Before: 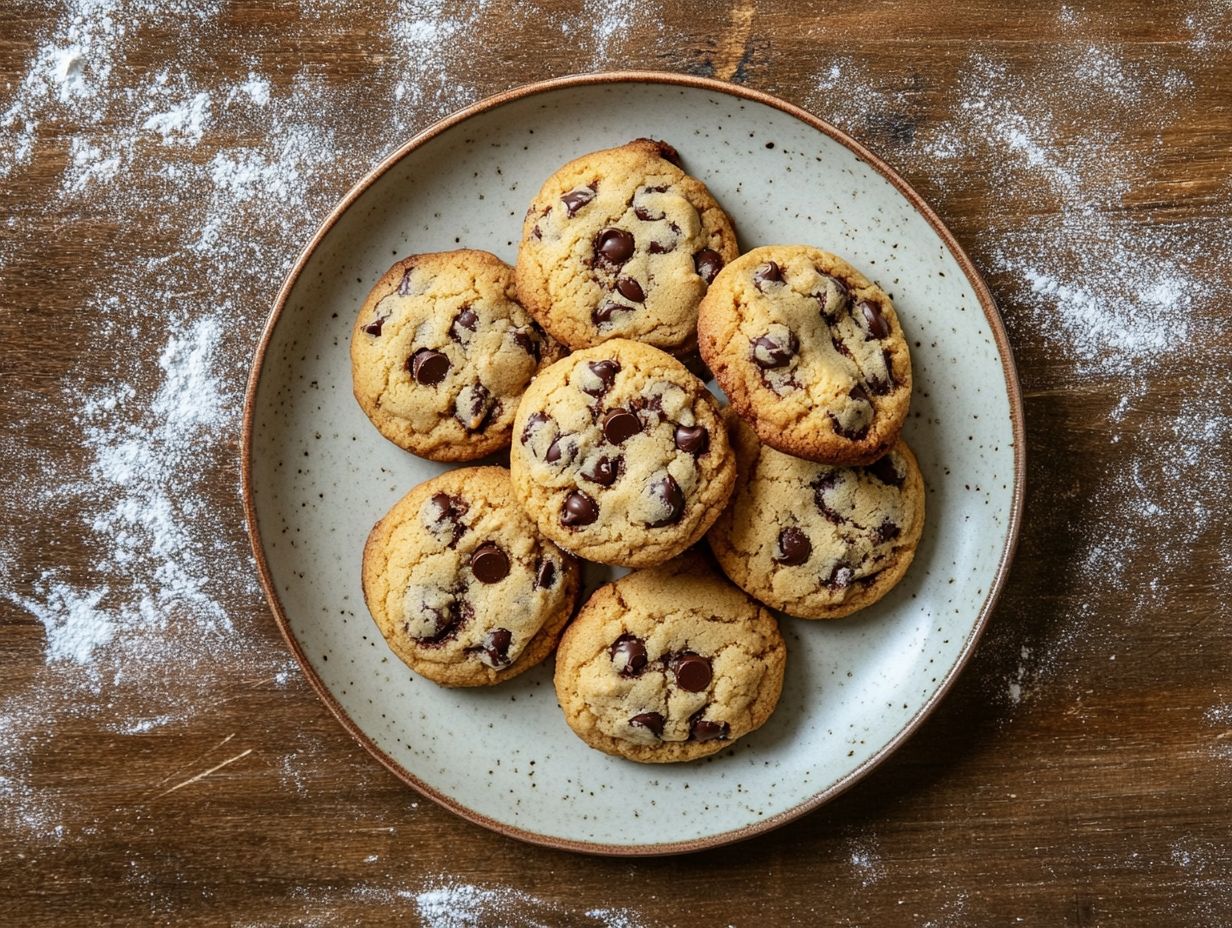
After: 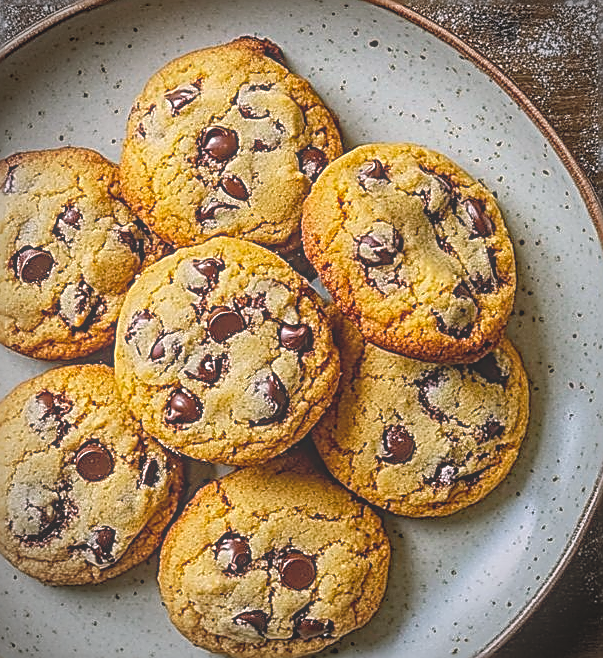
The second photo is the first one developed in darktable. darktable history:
local contrast: highlights 72%, shadows 18%, midtone range 0.196
contrast equalizer: y [[0.526, 0.53, 0.532, 0.532, 0.53, 0.525], [0.5 ×6], [0.5 ×6], [0 ×6], [0 ×6]], mix -0.285
crop: left 32.151%, top 11.005%, right 18.618%, bottom 17.498%
base curve: curves: ch0 [(0, 0) (0.472, 0.508) (1, 1)], preserve colors none
color balance rgb: highlights gain › chroma 1.538%, highlights gain › hue 307.99°, linear chroma grading › global chroma 25.144%, perceptual saturation grading › global saturation 0.829%
sharpen: amount 1.861
vignetting: automatic ratio true
